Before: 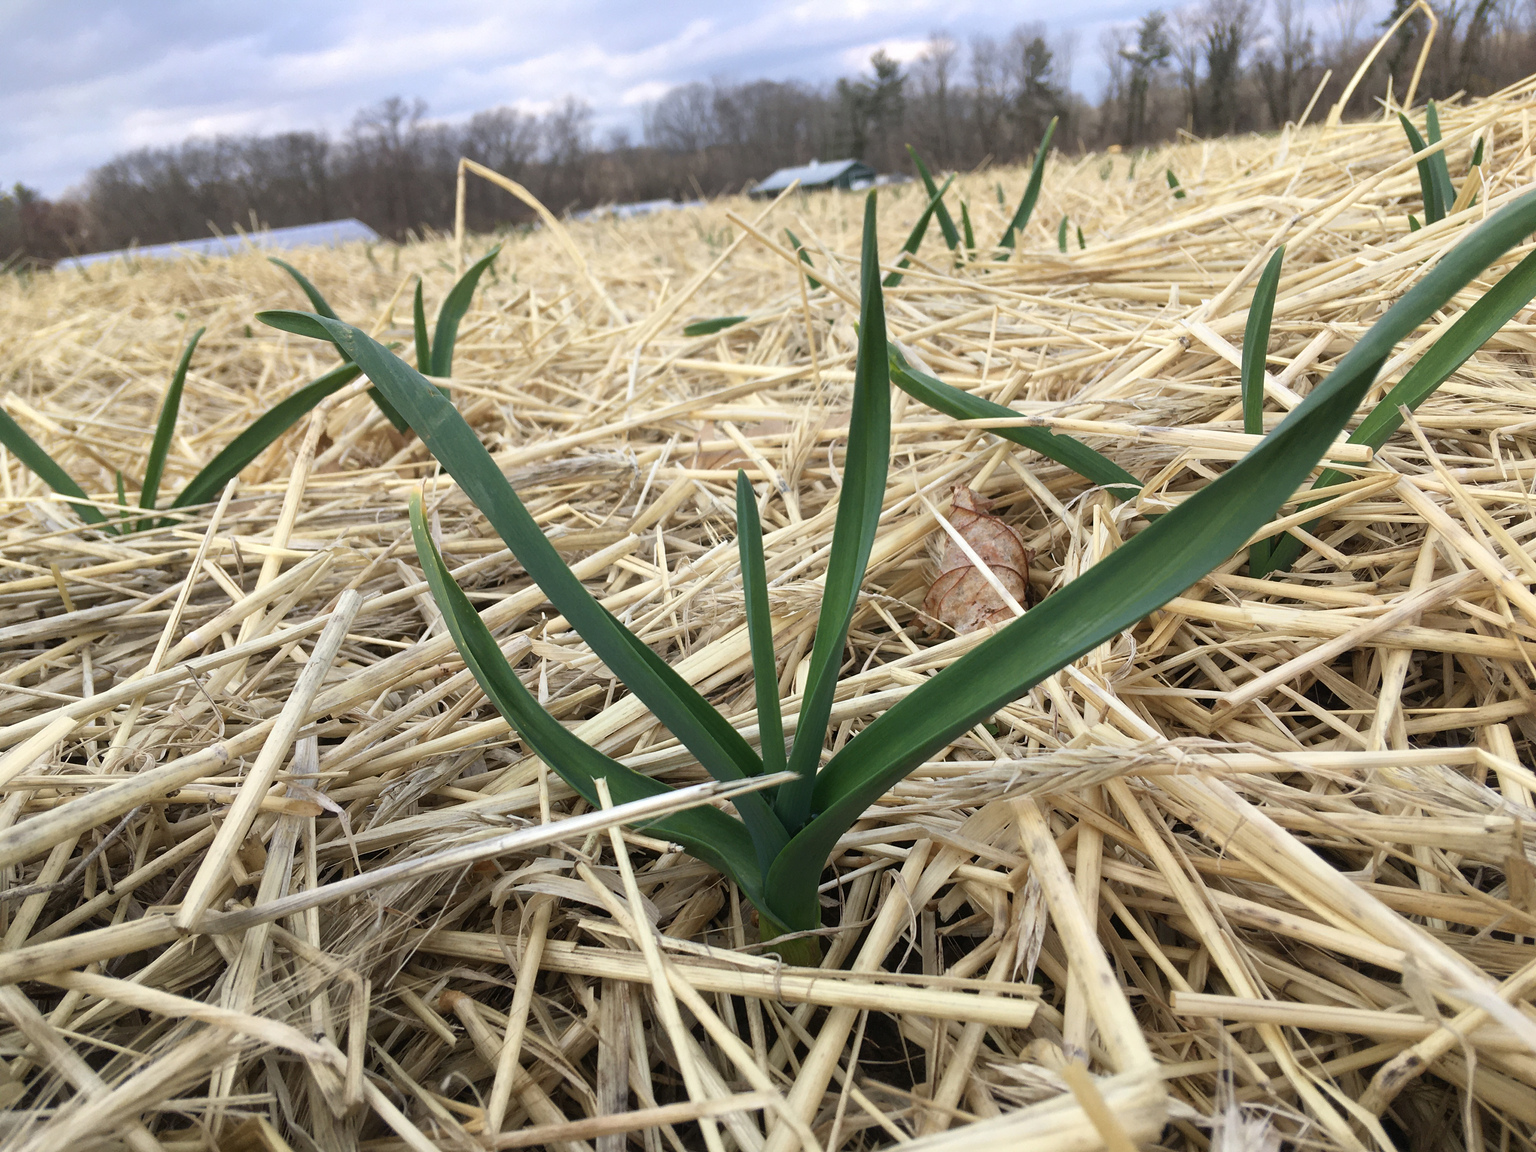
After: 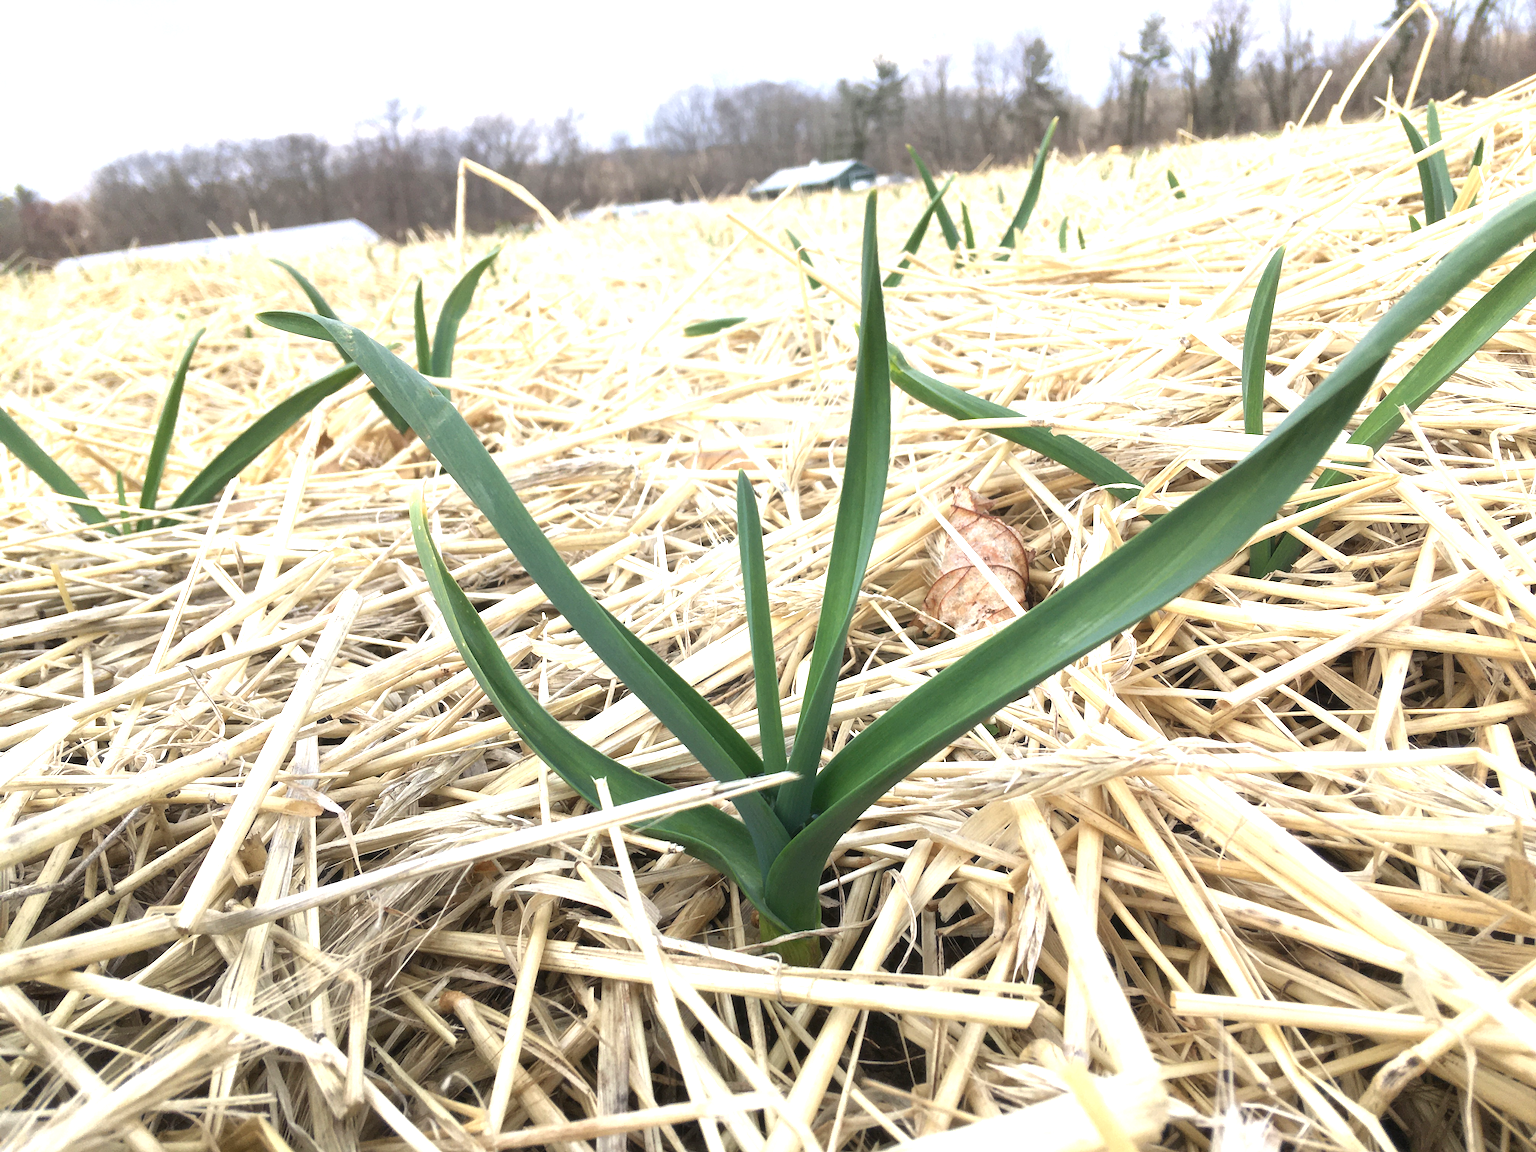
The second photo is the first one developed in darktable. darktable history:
haze removal: strength -0.1, adaptive false
exposure: black level correction 0.001, exposure 1.129 EV, compensate exposure bias true, compensate highlight preservation false
